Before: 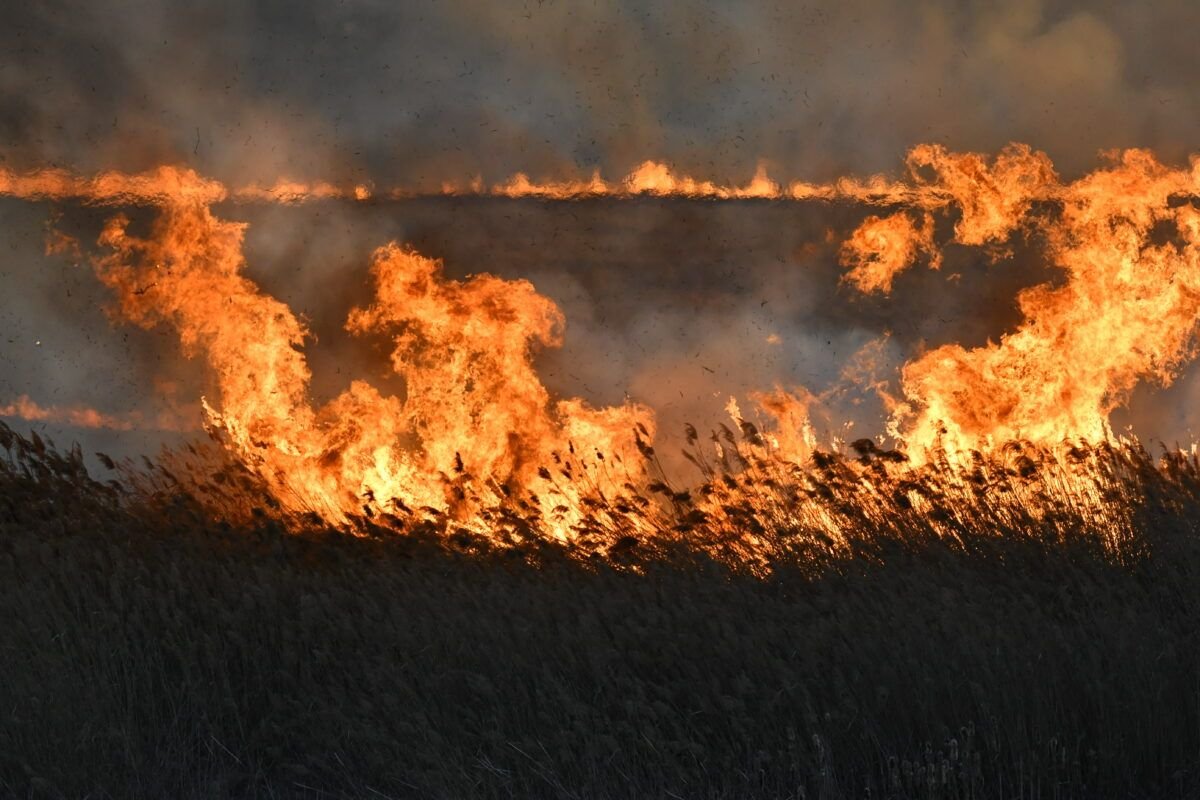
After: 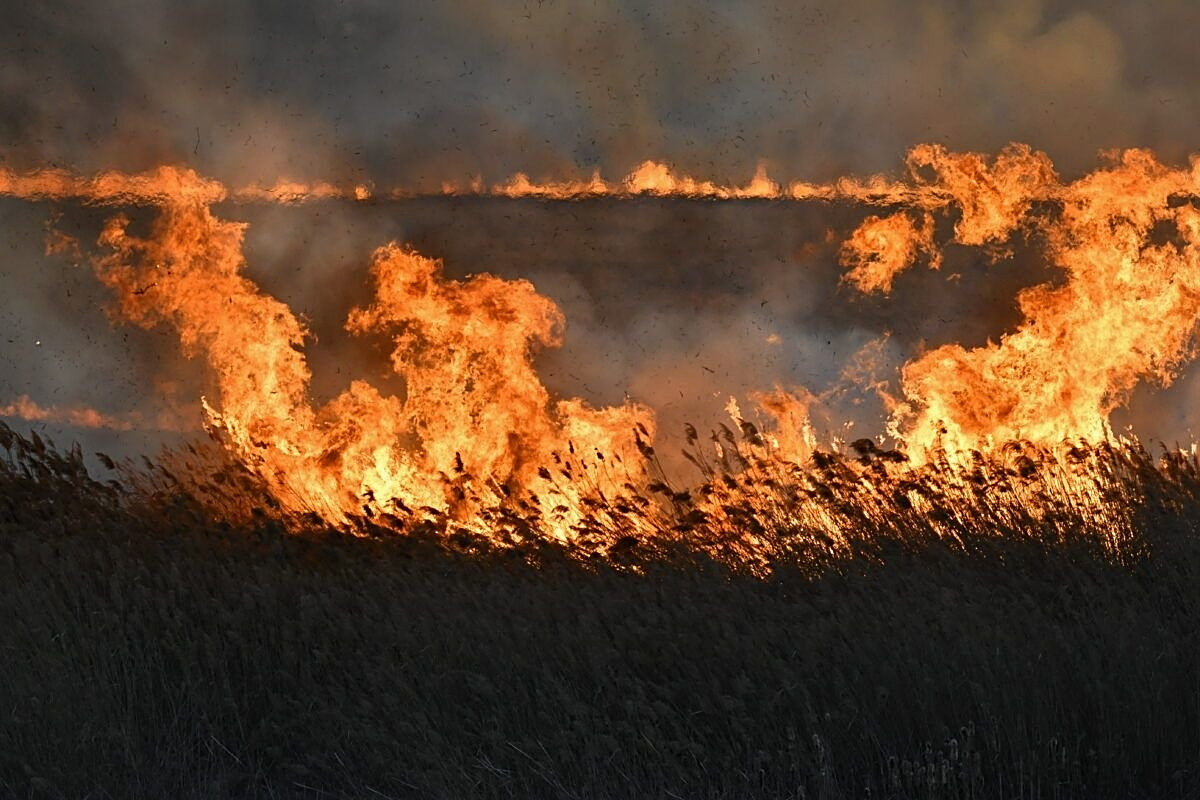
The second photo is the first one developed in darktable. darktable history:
exposure: exposure -0.072 EV, compensate highlight preservation false
sharpen: on, module defaults
